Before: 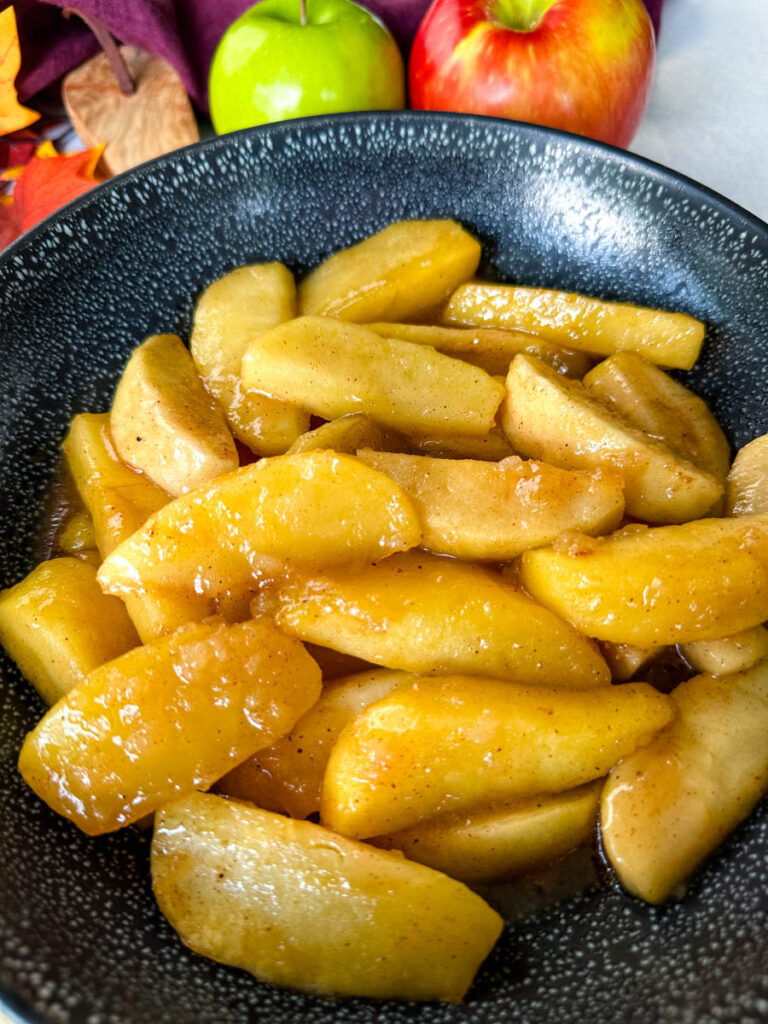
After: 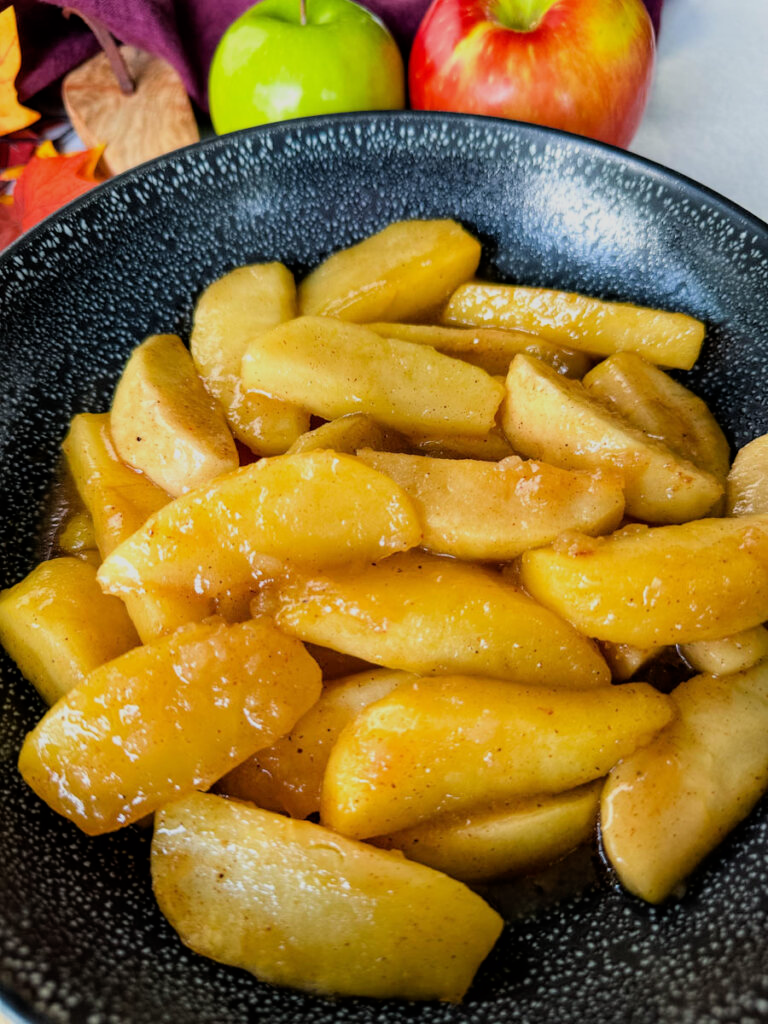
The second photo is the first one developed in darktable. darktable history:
filmic rgb: black relative exposure -8.17 EV, white relative exposure 3.78 EV, threshold 5.98 EV, hardness 4.47, color science v6 (2022), enable highlight reconstruction true
